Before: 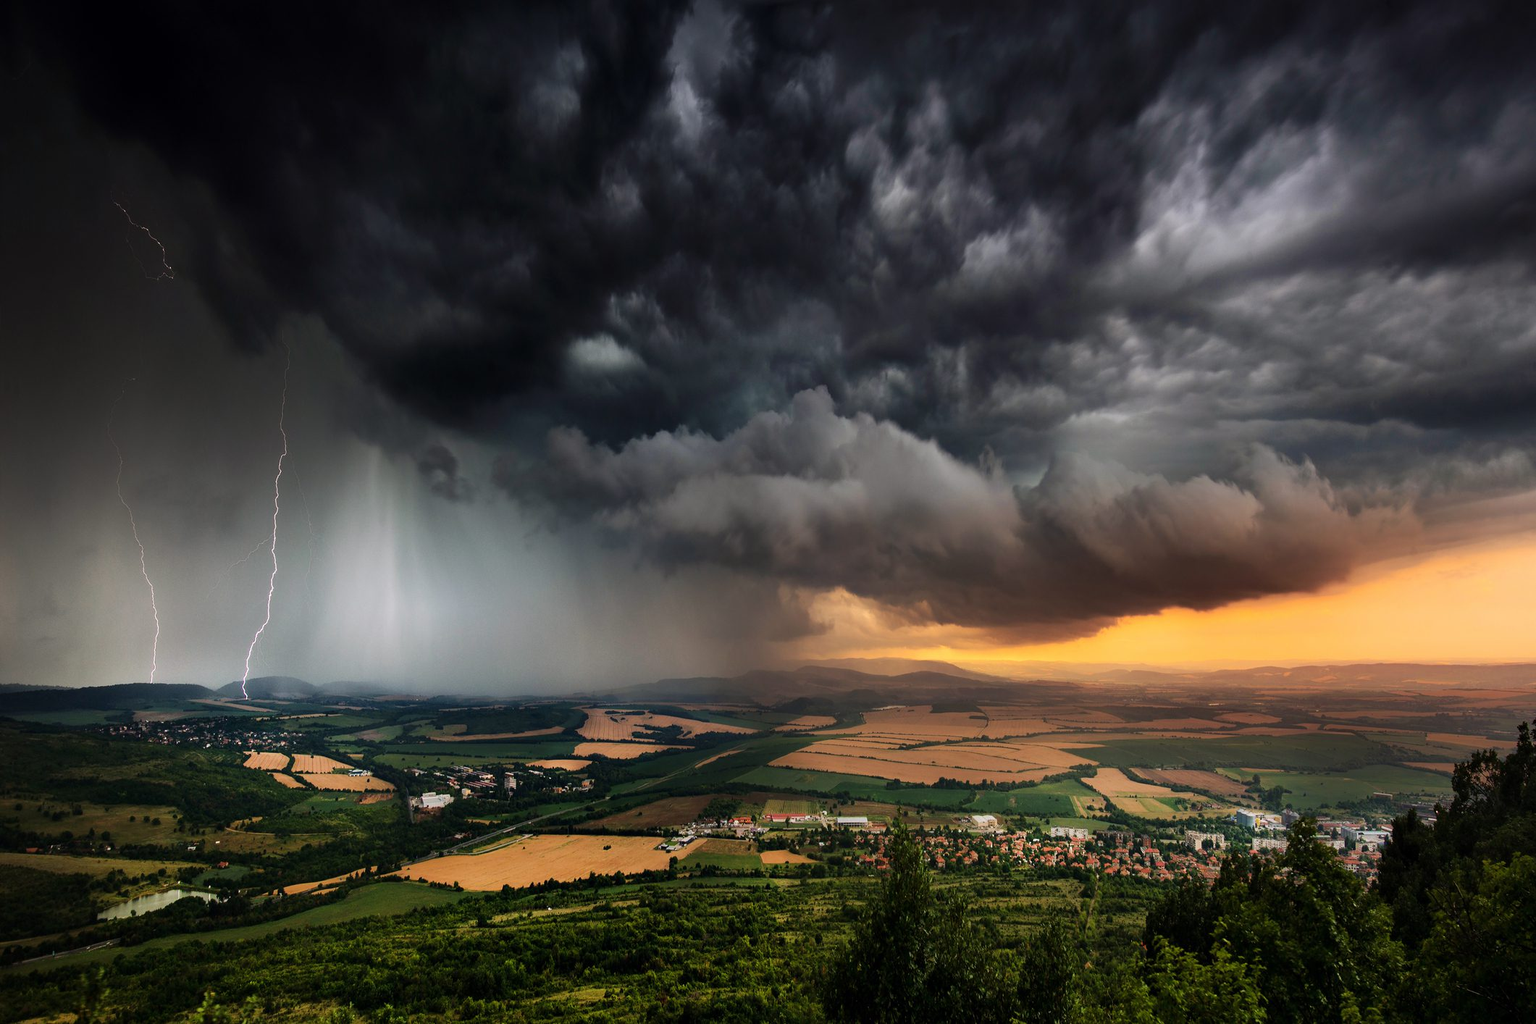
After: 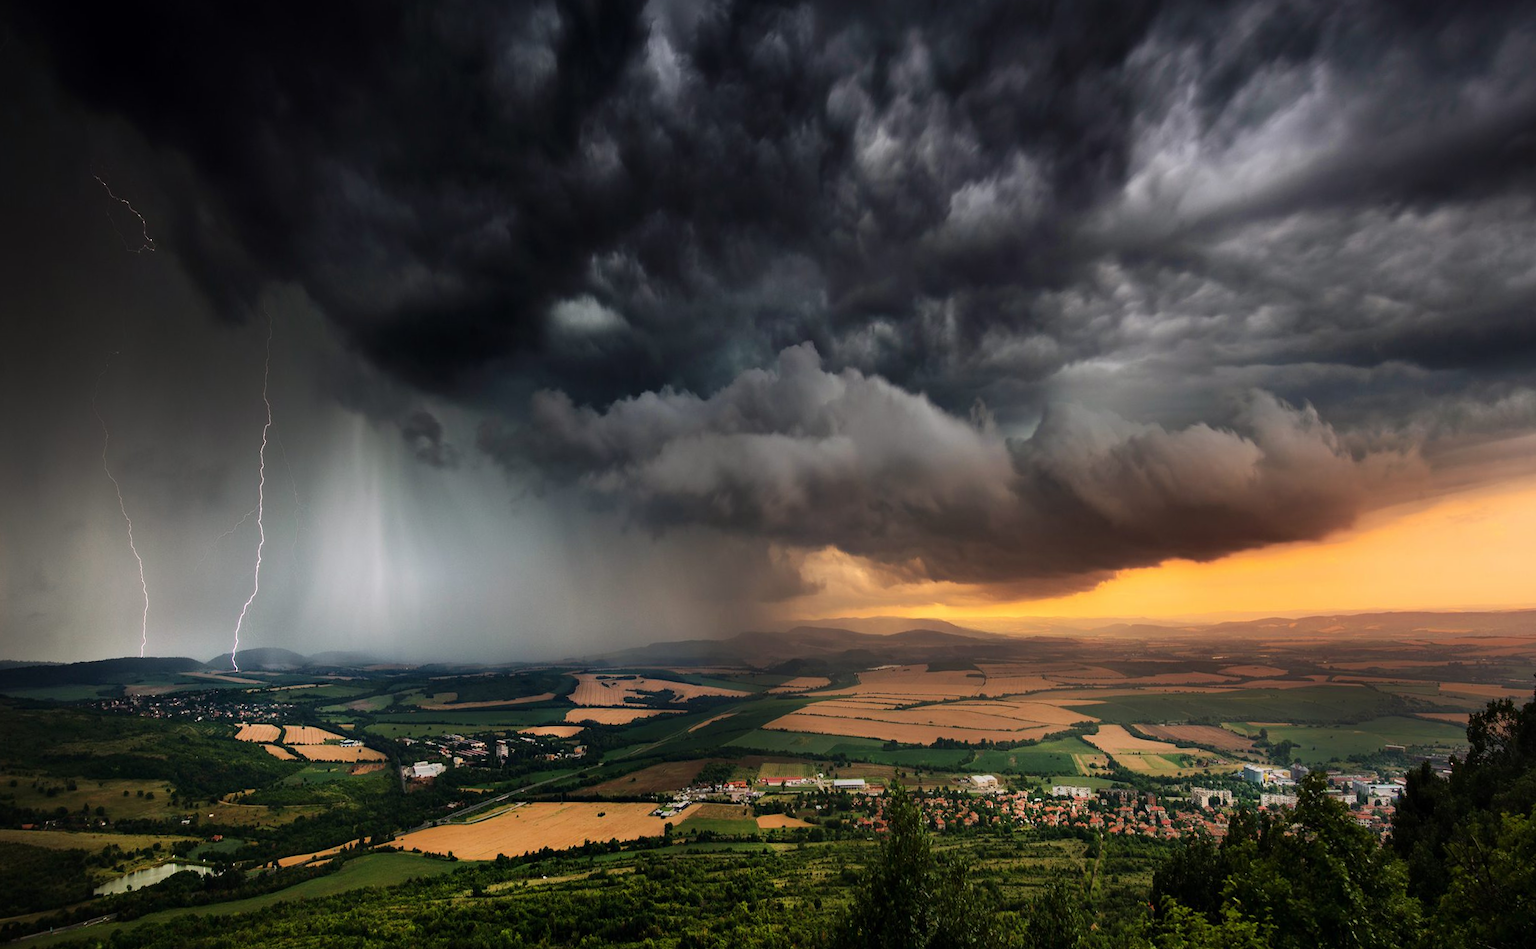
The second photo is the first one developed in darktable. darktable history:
crop and rotate: top 2.479%, bottom 3.018%
rotate and perspective: rotation -1.32°, lens shift (horizontal) -0.031, crop left 0.015, crop right 0.985, crop top 0.047, crop bottom 0.982
